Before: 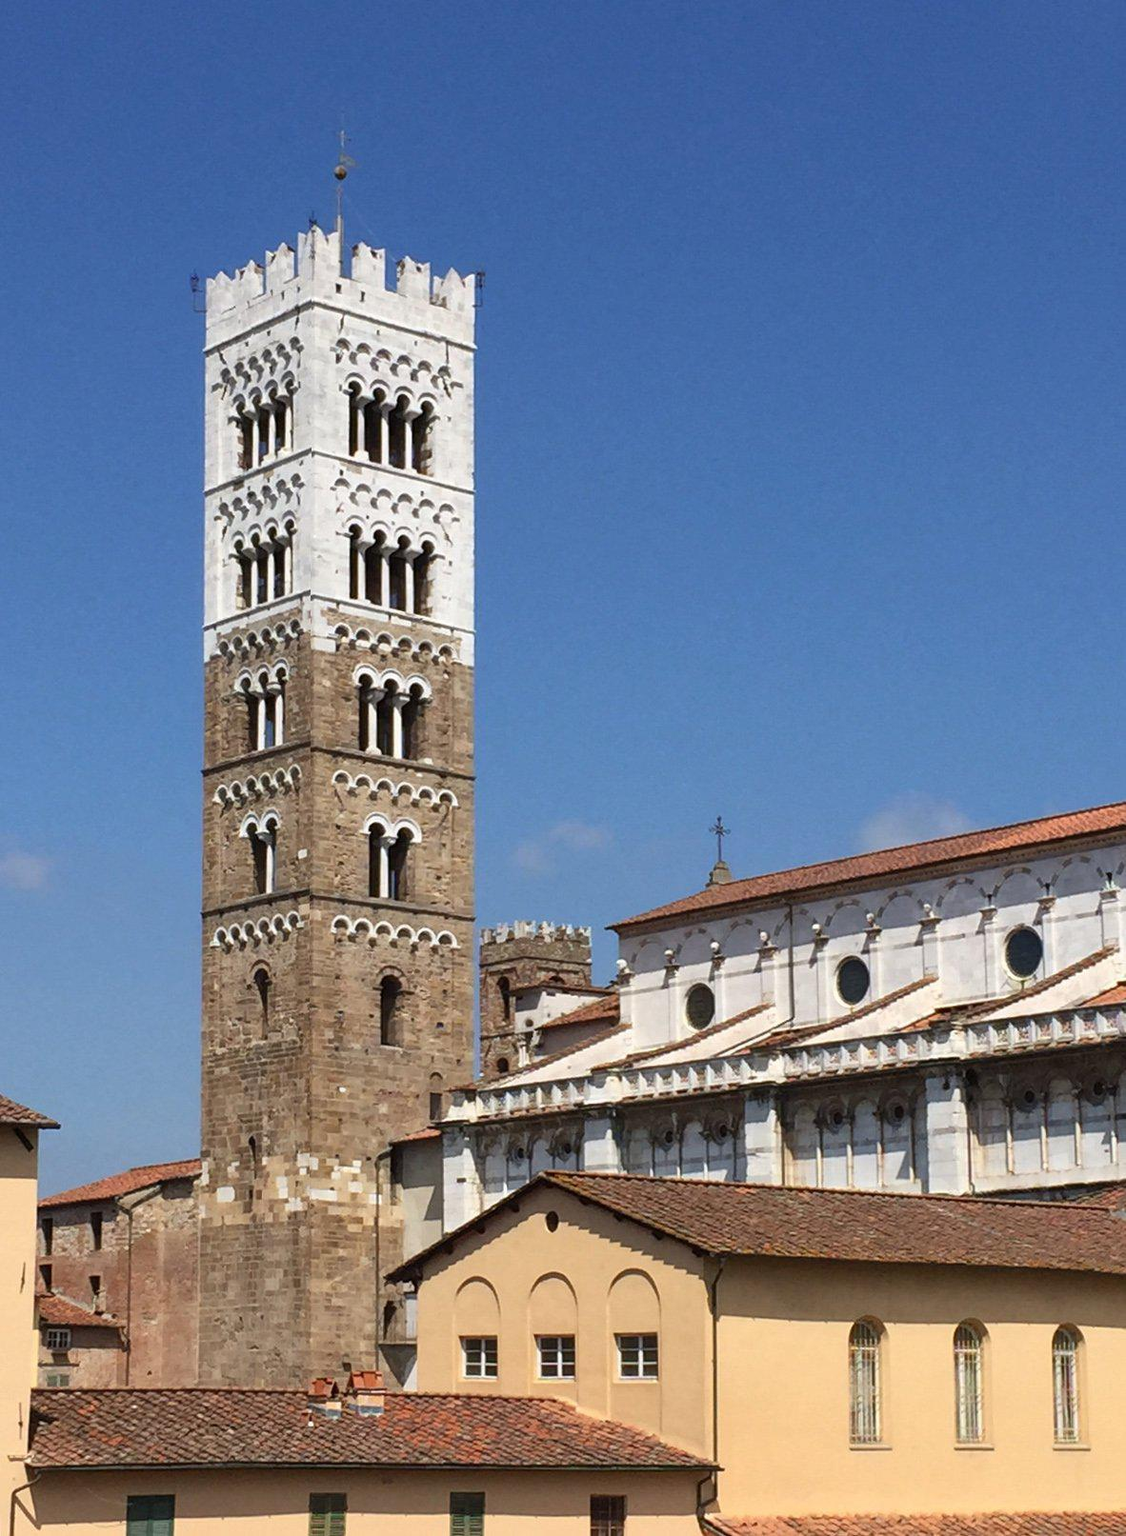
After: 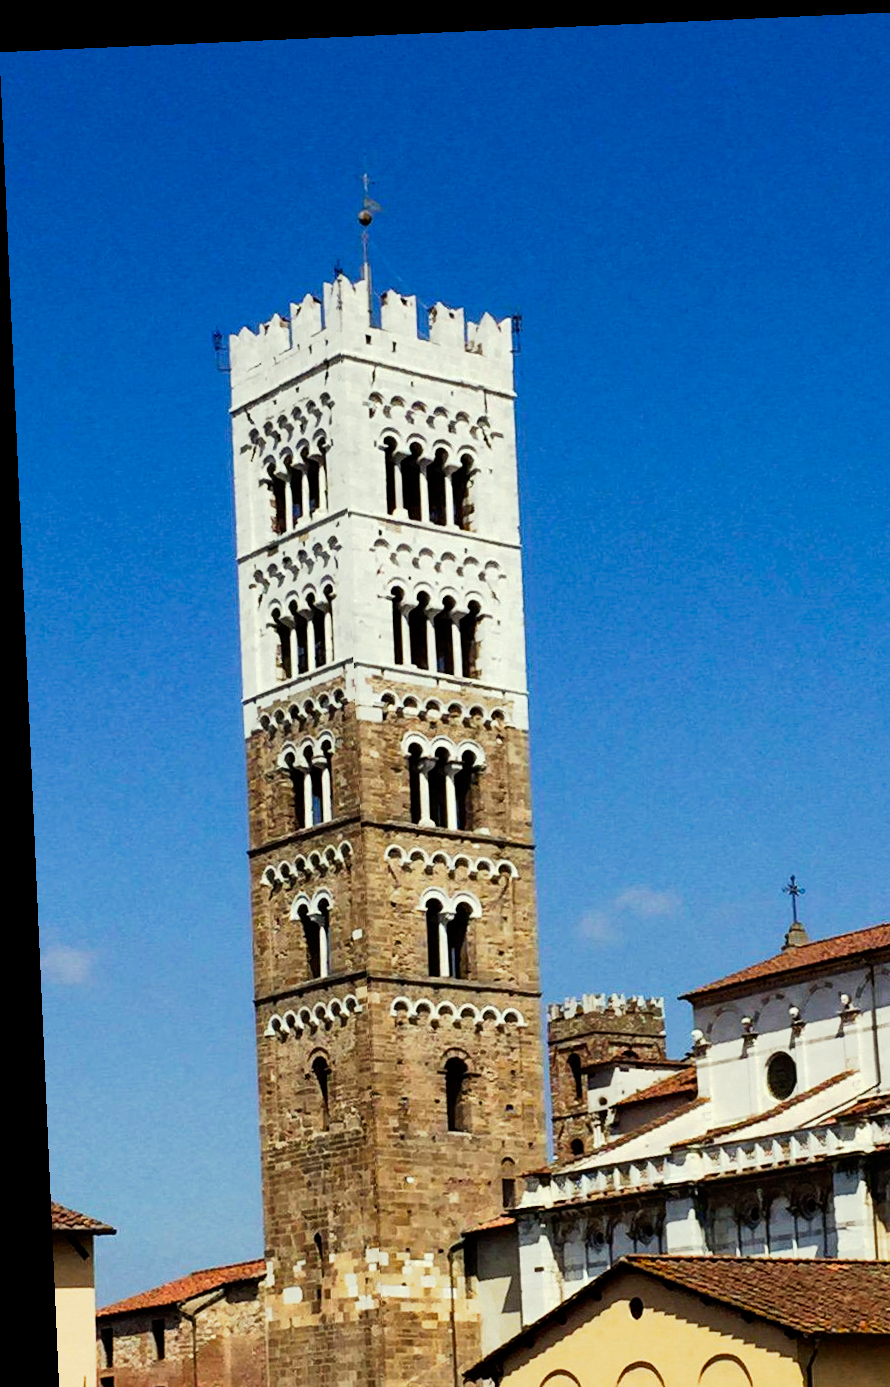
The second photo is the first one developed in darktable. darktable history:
color correction: highlights a* -4.28, highlights b* 6.53
tone curve: curves: ch0 [(0, 0) (0.003, 0.001) (0.011, 0.001) (0.025, 0.001) (0.044, 0.001) (0.069, 0.003) (0.1, 0.007) (0.136, 0.013) (0.177, 0.032) (0.224, 0.083) (0.277, 0.157) (0.335, 0.237) (0.399, 0.334) (0.468, 0.446) (0.543, 0.562) (0.623, 0.683) (0.709, 0.801) (0.801, 0.869) (0.898, 0.918) (1, 1)], preserve colors none
crop: right 28.885%, bottom 16.626%
rotate and perspective: rotation -2.56°, automatic cropping off
